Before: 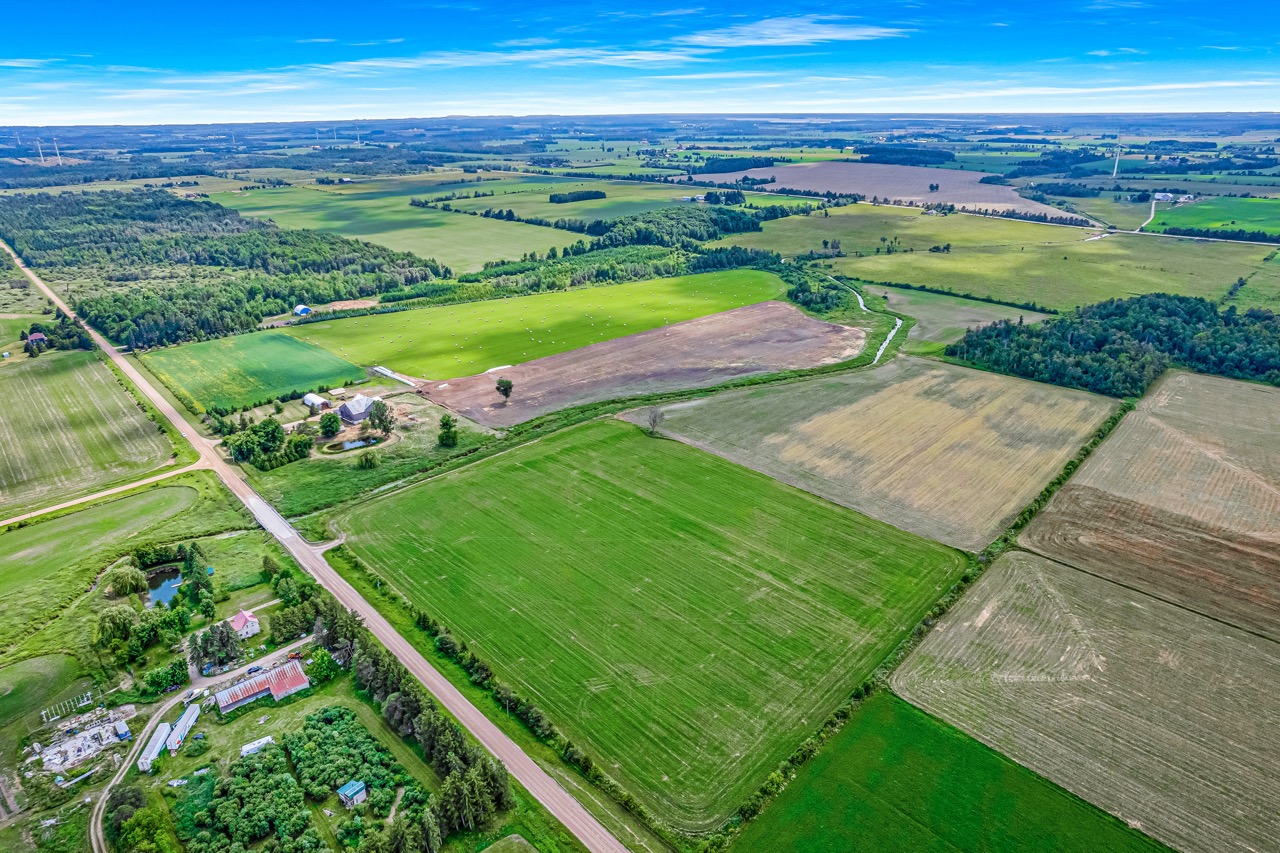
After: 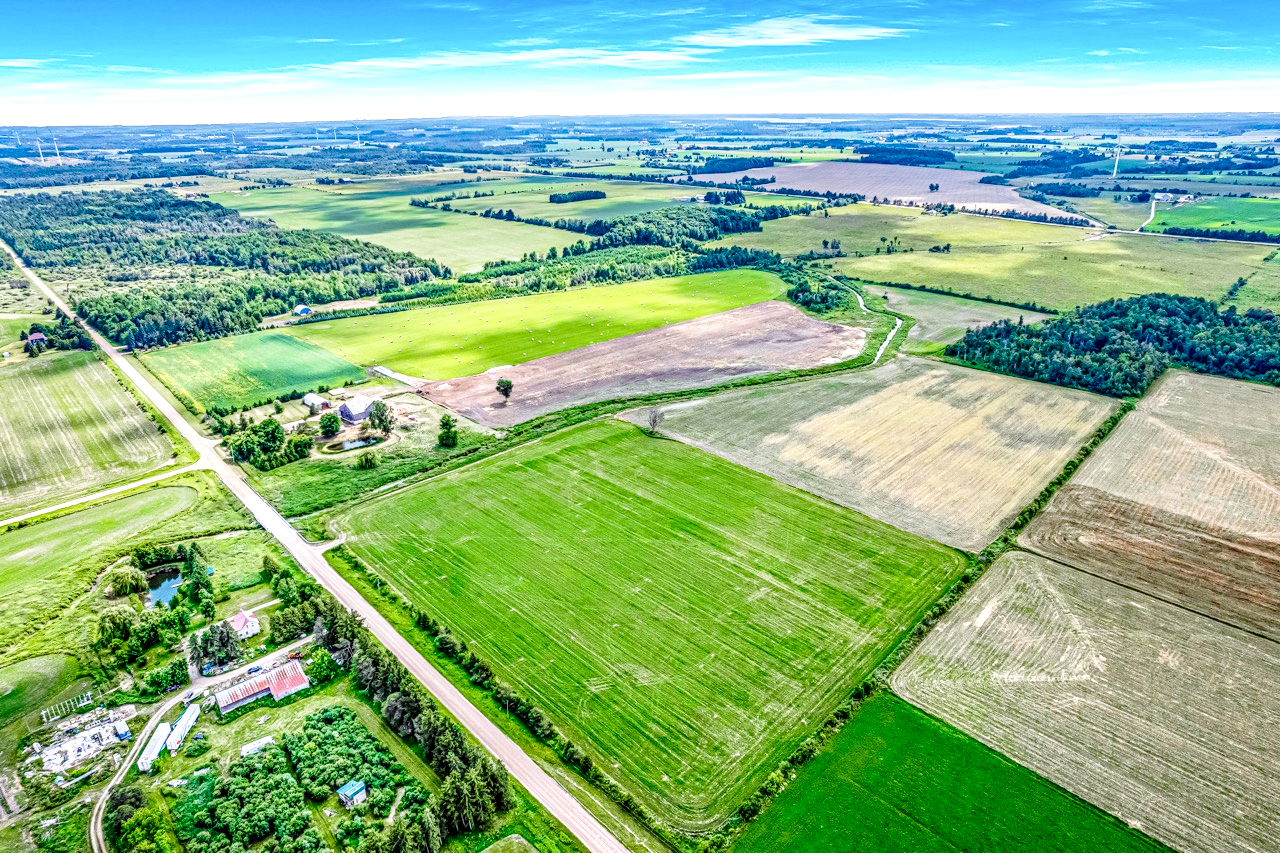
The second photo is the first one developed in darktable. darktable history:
base curve: curves: ch0 [(0, 0) (0.028, 0.03) (0.121, 0.232) (0.46, 0.748) (0.859, 0.968) (1, 1)], preserve colors none
local contrast: highlights 25%, detail 150%
